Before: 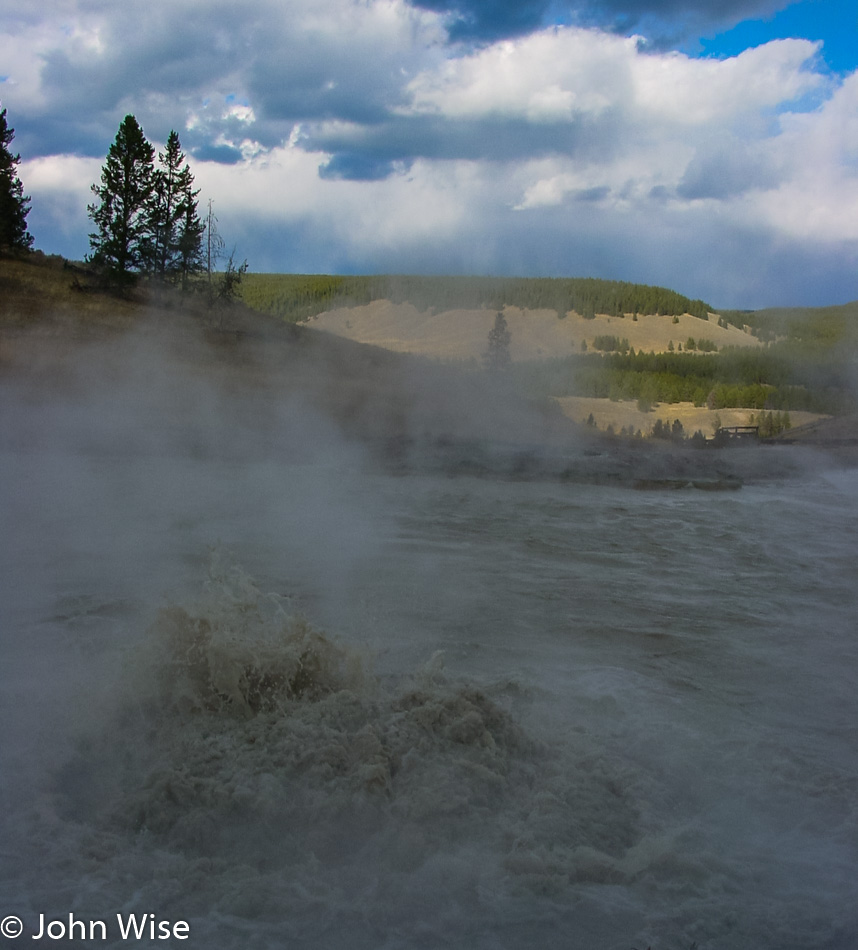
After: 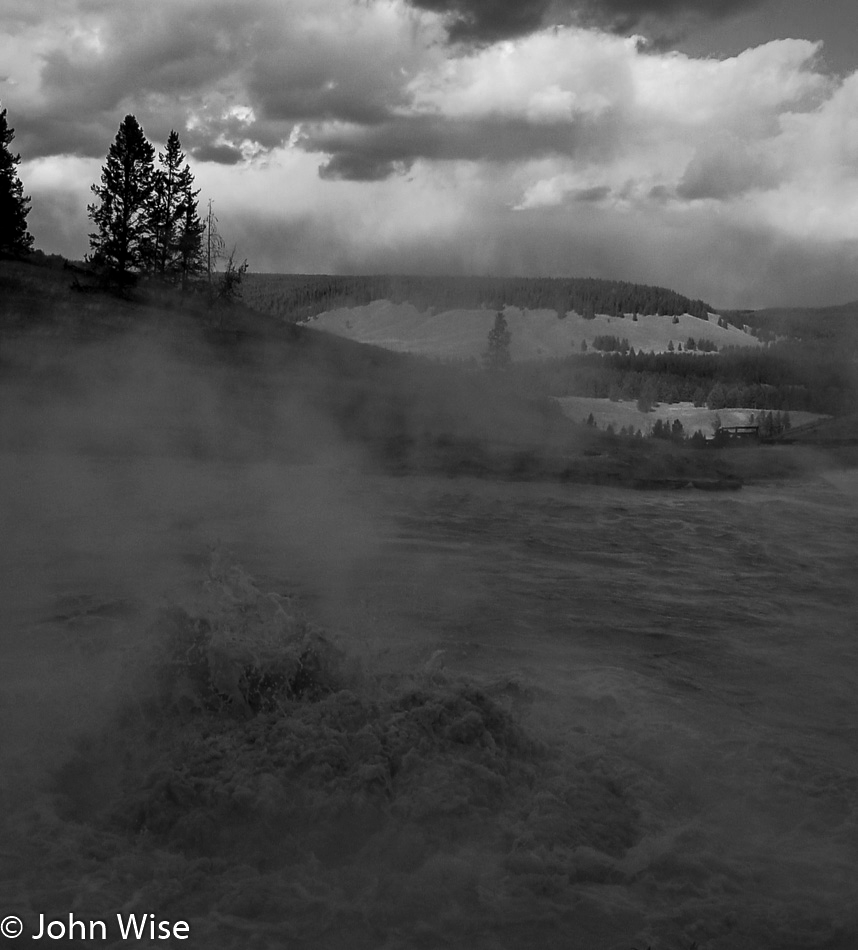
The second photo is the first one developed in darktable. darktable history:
levels: levels [0.026, 0.507, 0.987]
monochrome: a 1.94, b -0.638
contrast brightness saturation: contrast 0.12, brightness -0.12, saturation 0.2
white balance: red 0.931, blue 1.11
